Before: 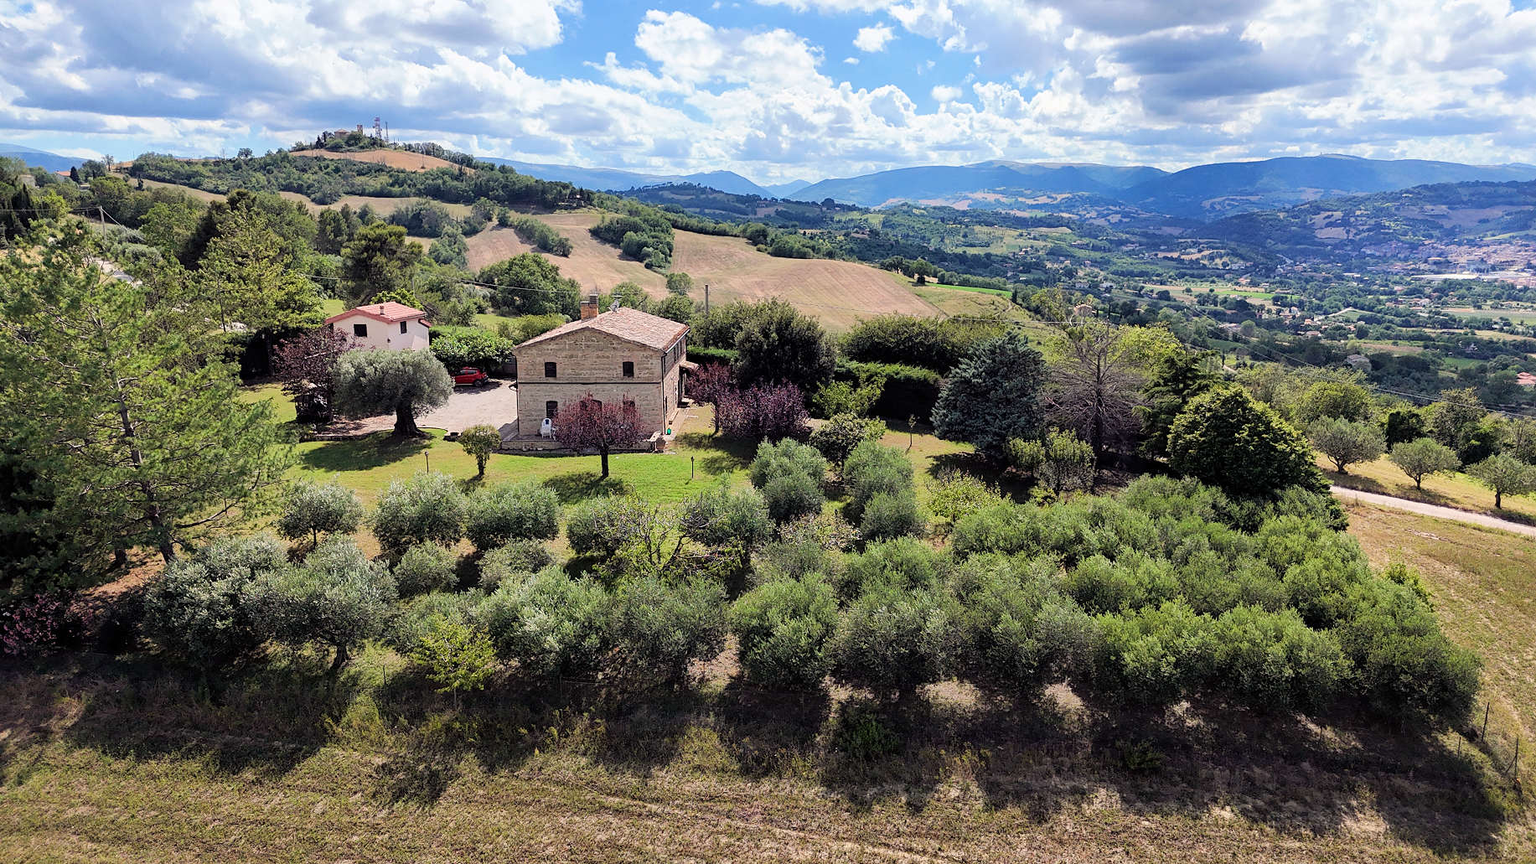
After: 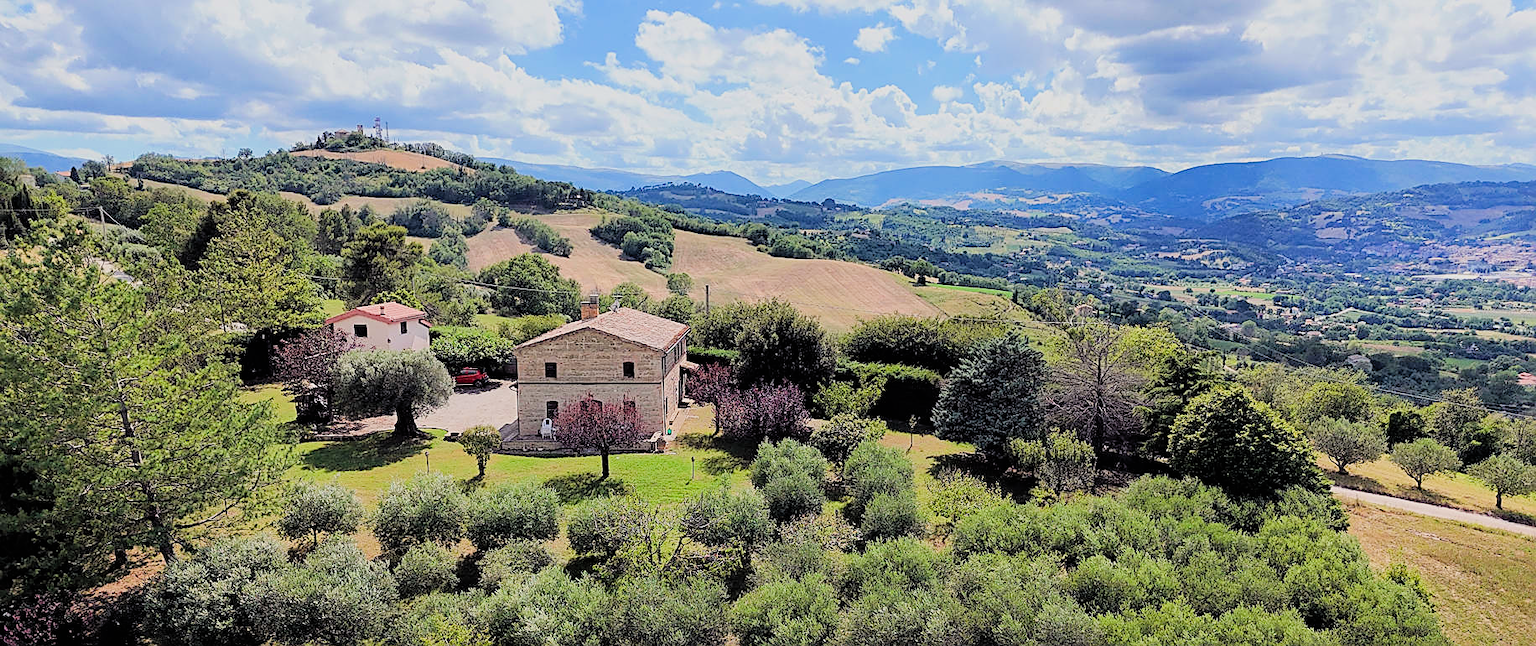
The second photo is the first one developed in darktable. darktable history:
sharpen: on, module defaults
contrast brightness saturation: brightness 0.09, saturation 0.19
crop: bottom 24.967%
filmic rgb: hardness 4.17
